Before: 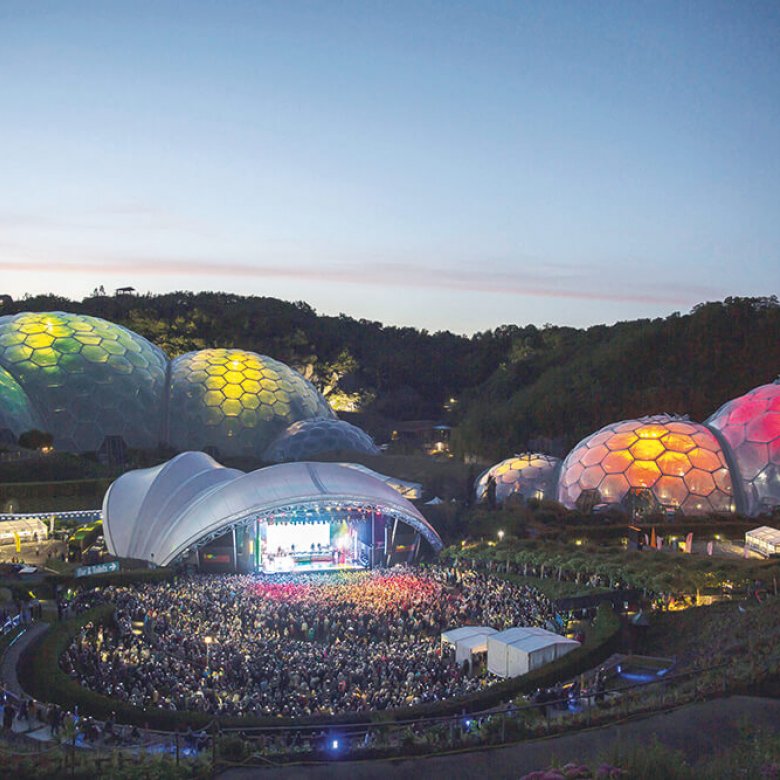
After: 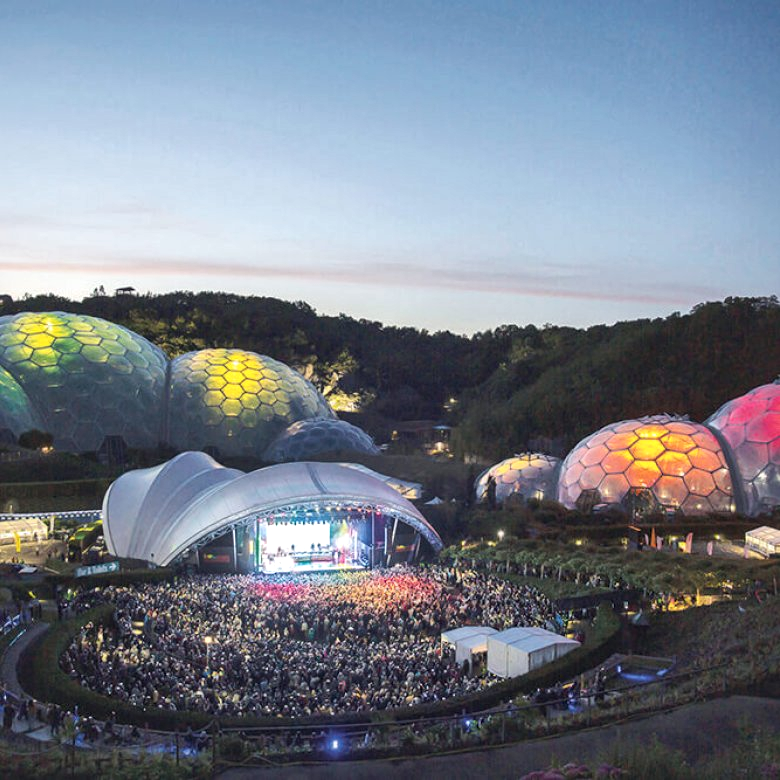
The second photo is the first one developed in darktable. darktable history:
local contrast: mode bilateral grid, contrast 26, coarseness 48, detail 151%, midtone range 0.2
